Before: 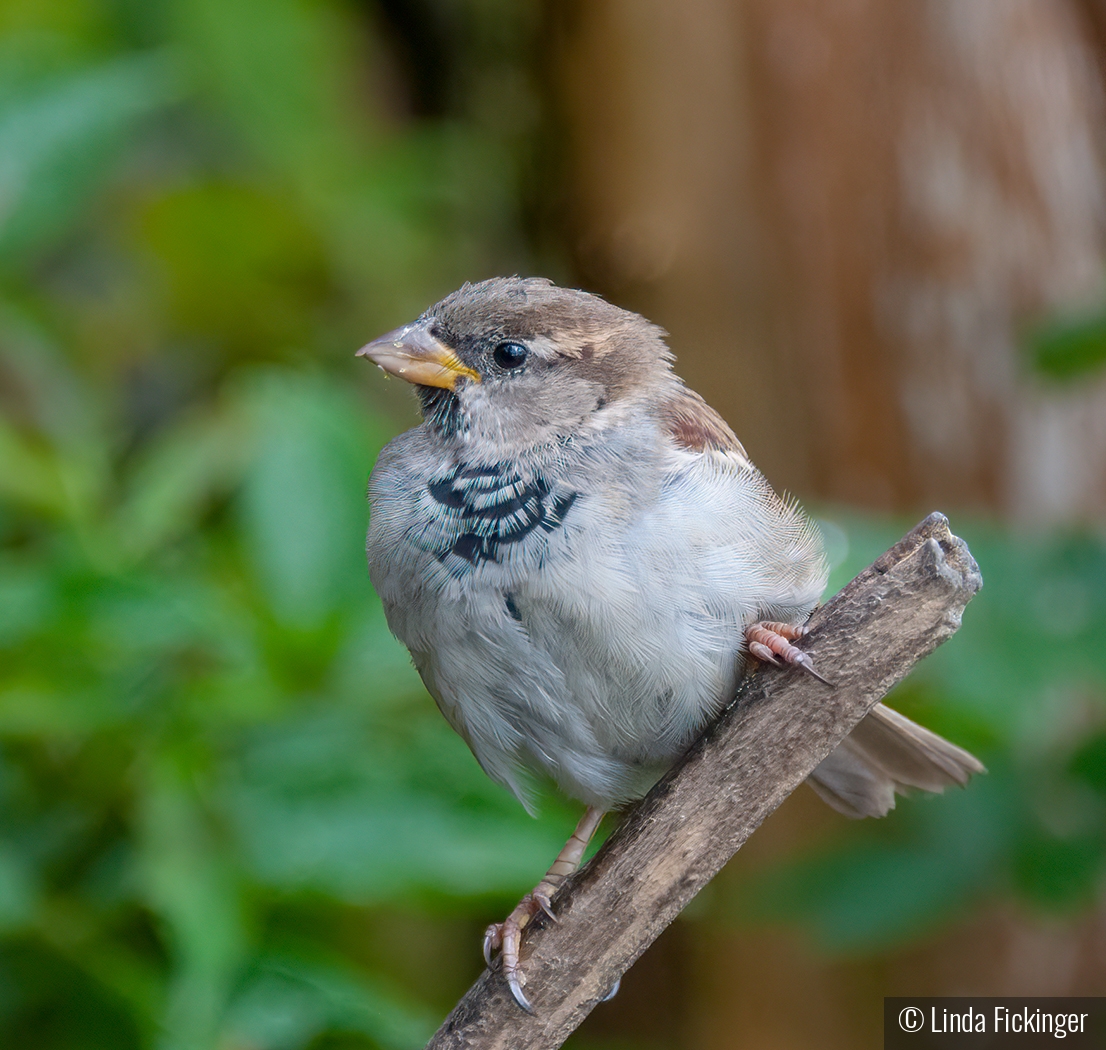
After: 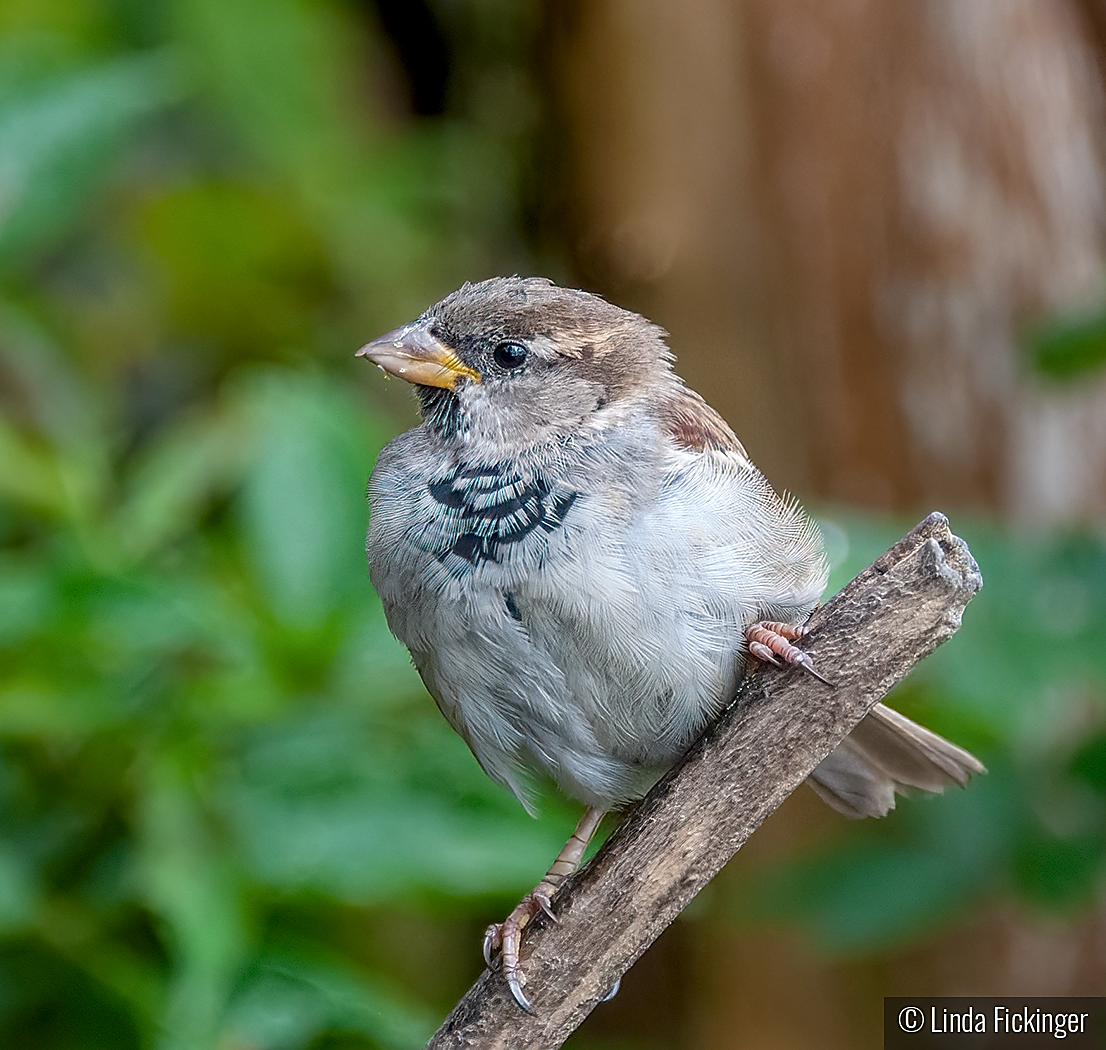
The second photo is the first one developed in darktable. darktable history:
sharpen: radius 1.392, amount 1.243, threshold 0.659
local contrast: detail 130%
